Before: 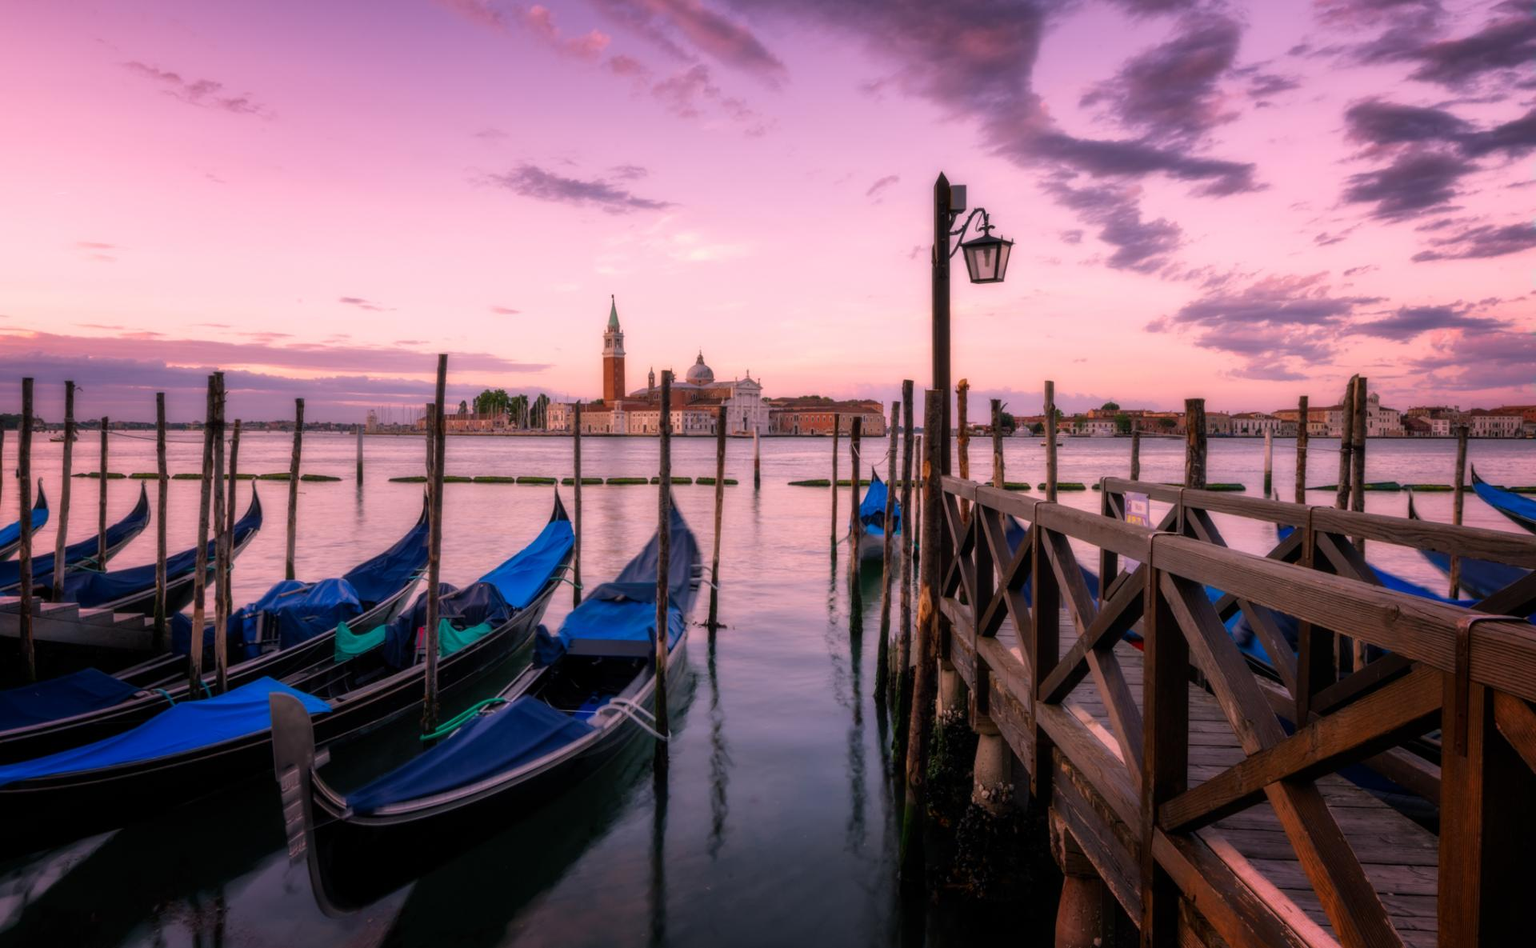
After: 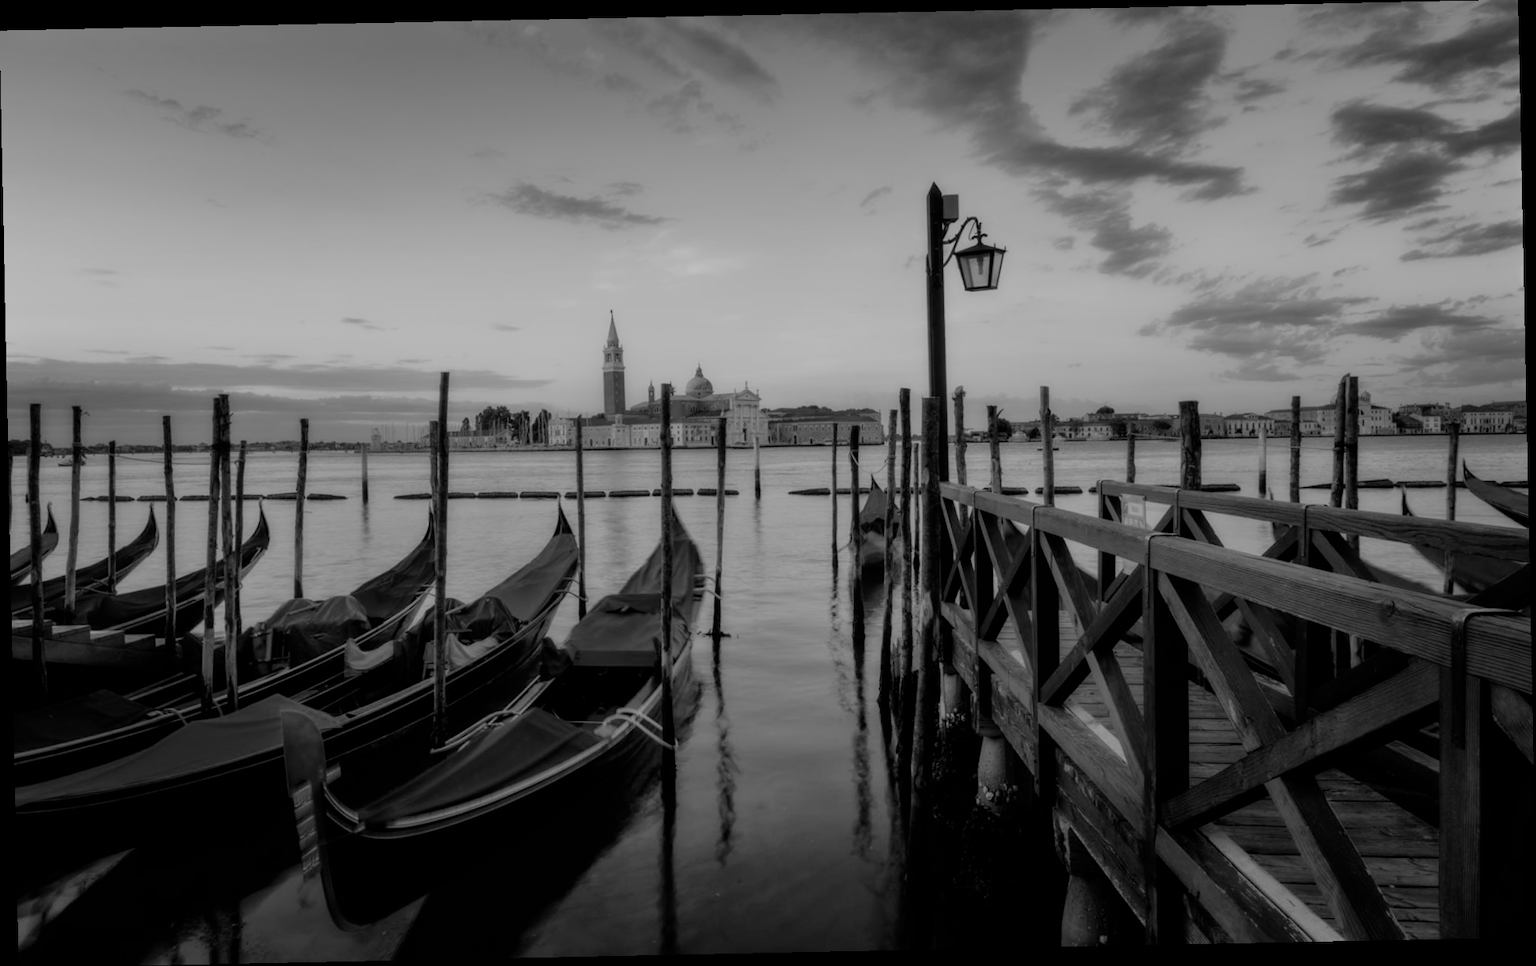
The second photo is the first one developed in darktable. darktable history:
monochrome: a -11.7, b 1.62, size 0.5, highlights 0.38
filmic rgb: black relative exposure -7.15 EV, white relative exposure 5.36 EV, hardness 3.02, color science v6 (2022)
tone equalizer: on, module defaults
rotate and perspective: rotation -1.17°, automatic cropping off
